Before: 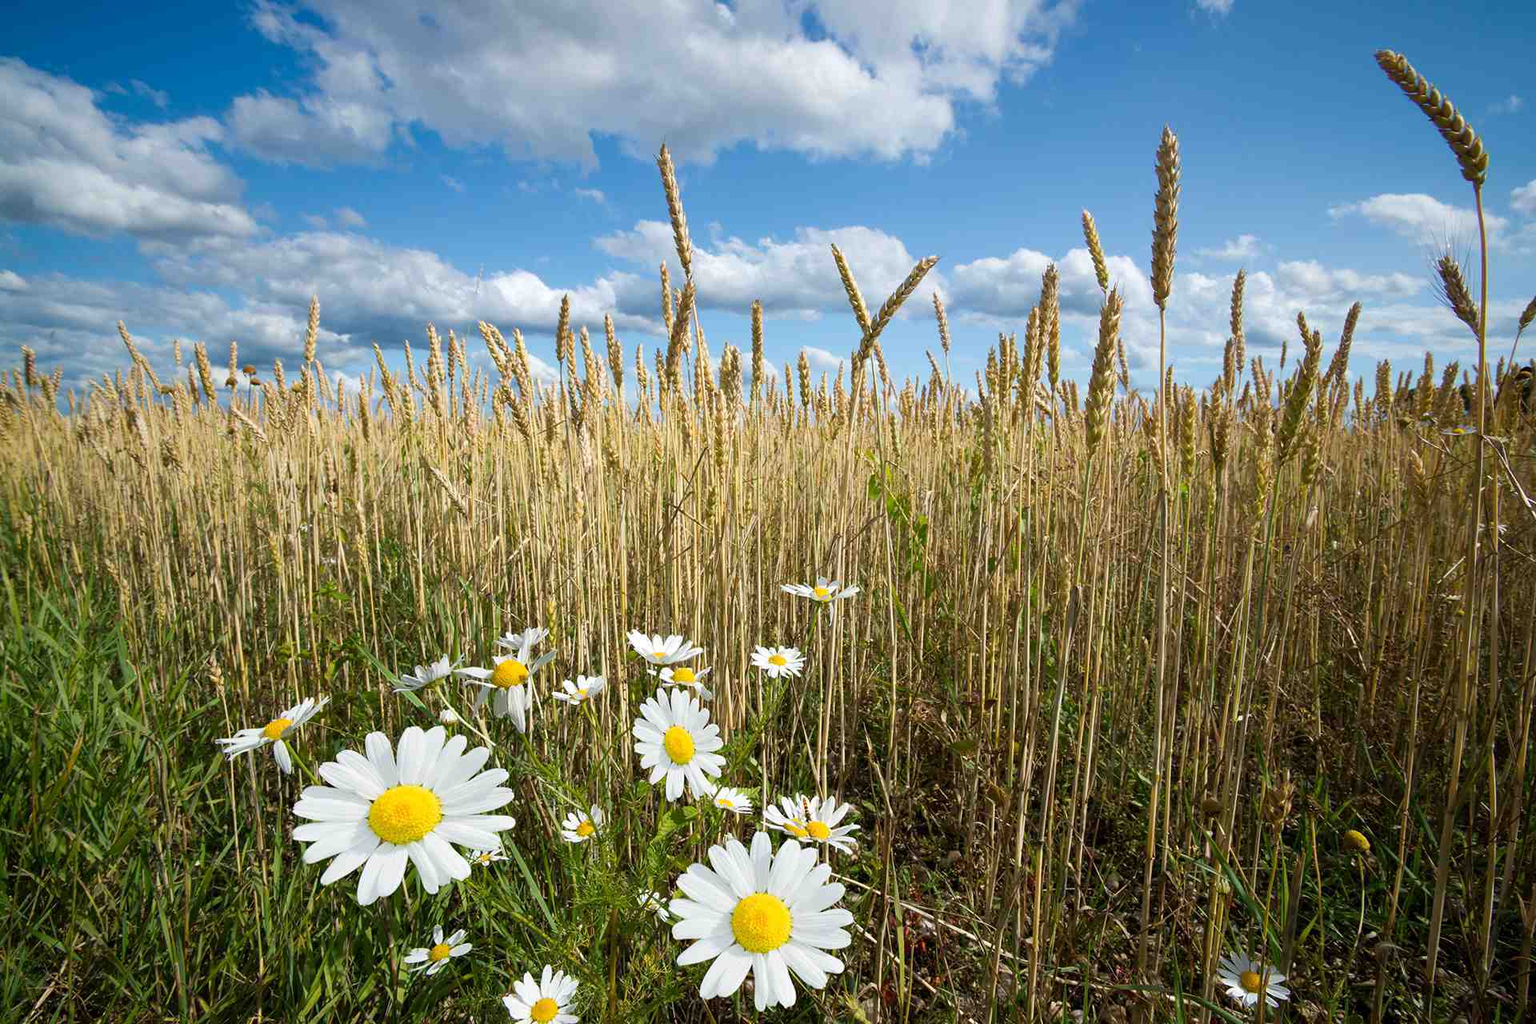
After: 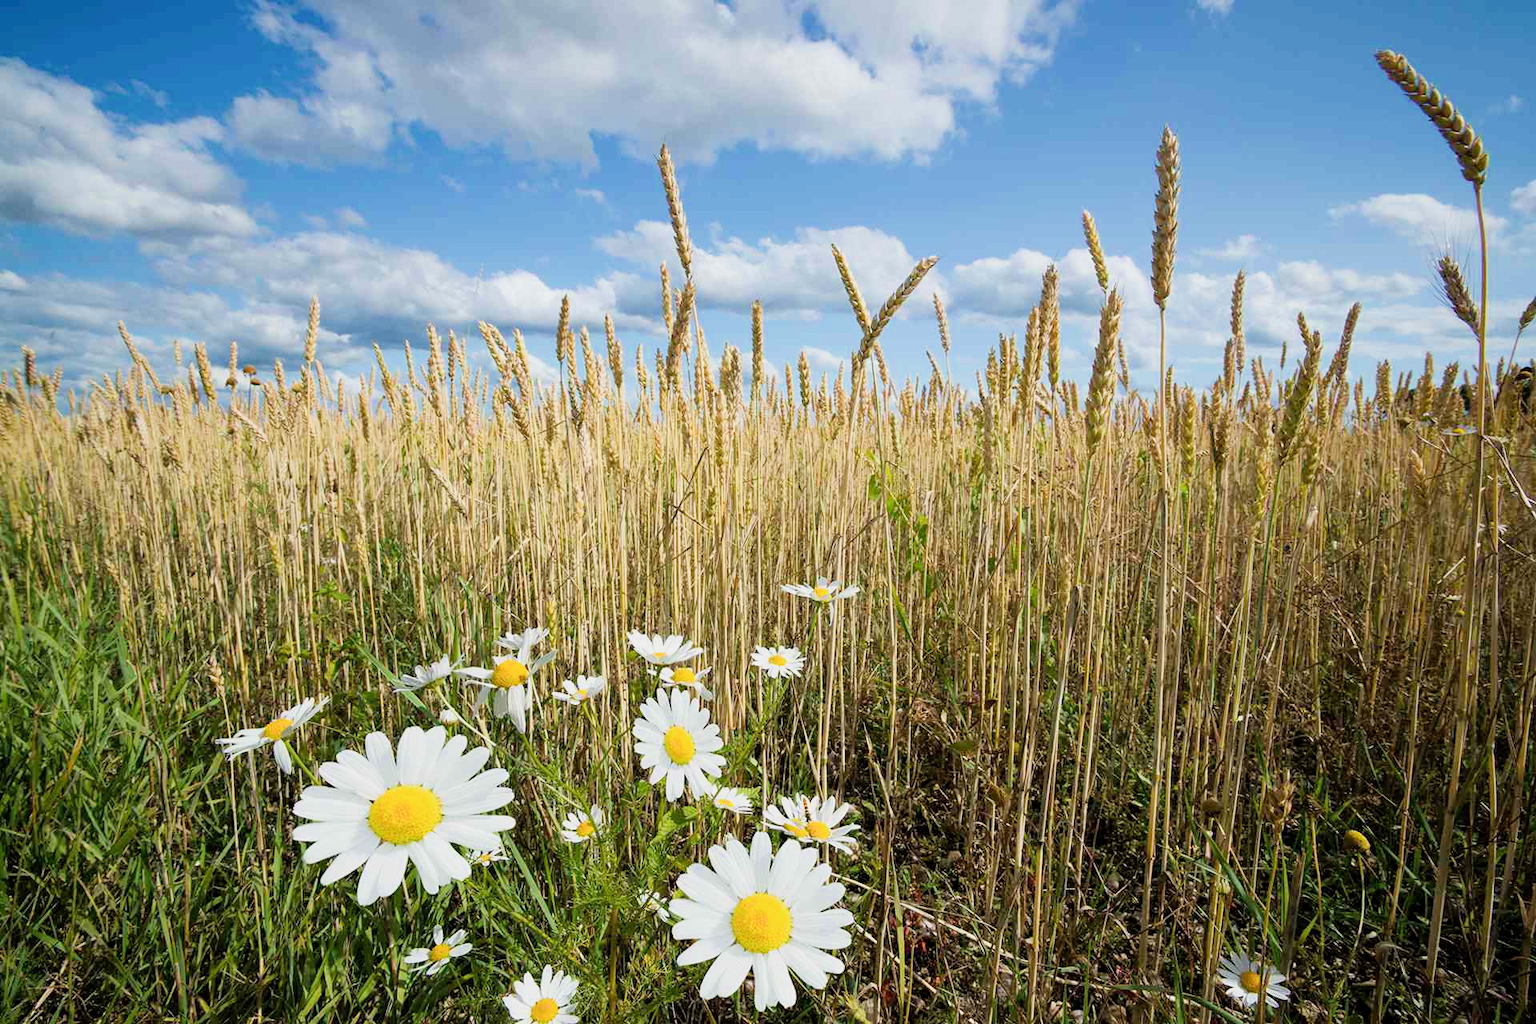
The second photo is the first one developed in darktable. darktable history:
filmic rgb: hardness 4.17
exposure: exposure 0.6 EV, compensate highlight preservation false
